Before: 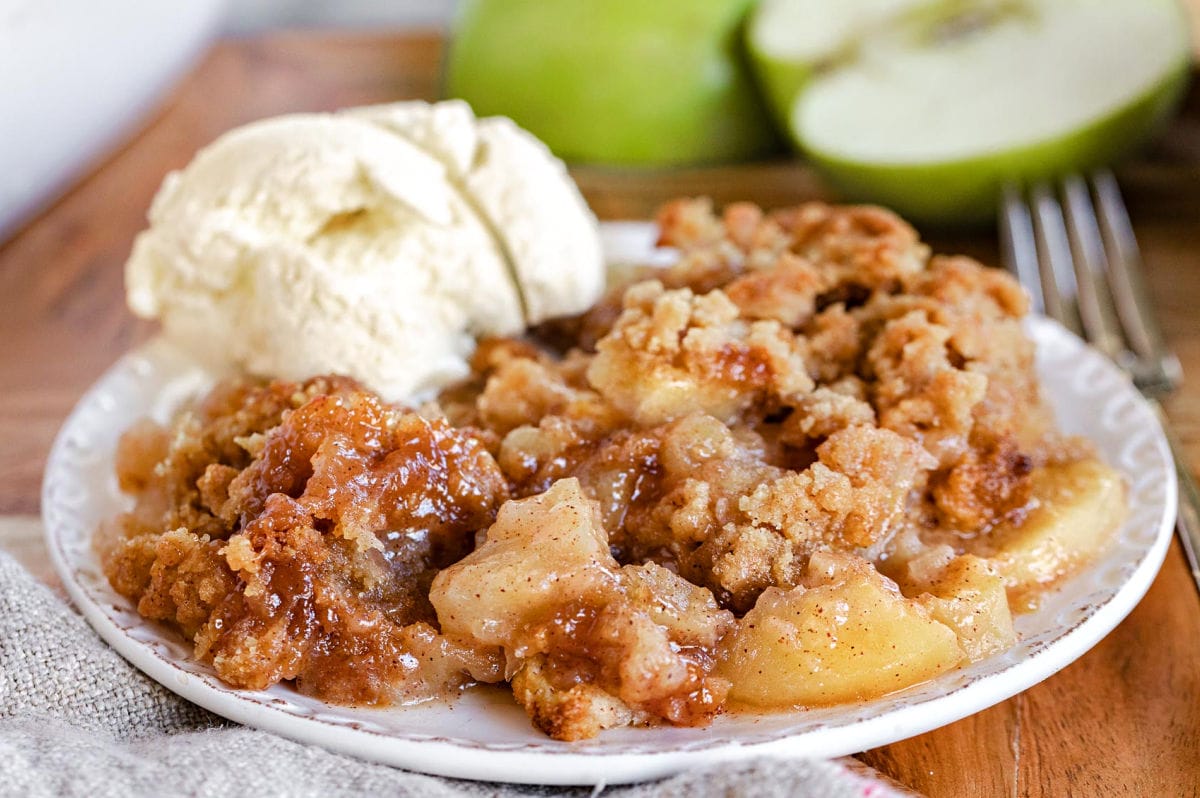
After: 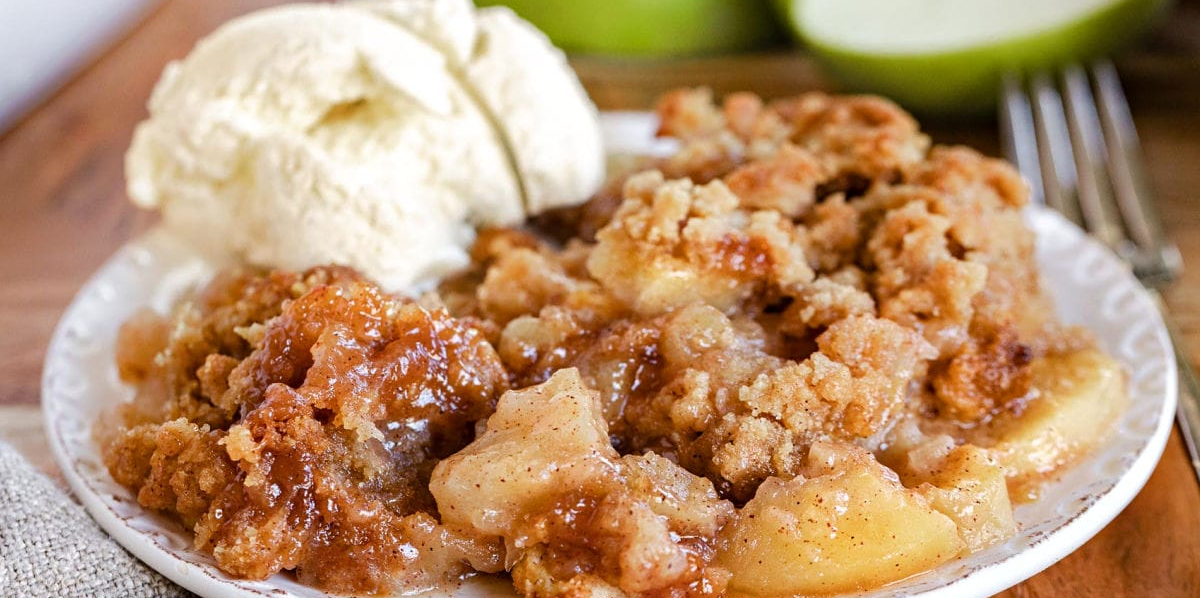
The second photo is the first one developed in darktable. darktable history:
rotate and perspective: automatic cropping off
crop: top 13.819%, bottom 11.169%
